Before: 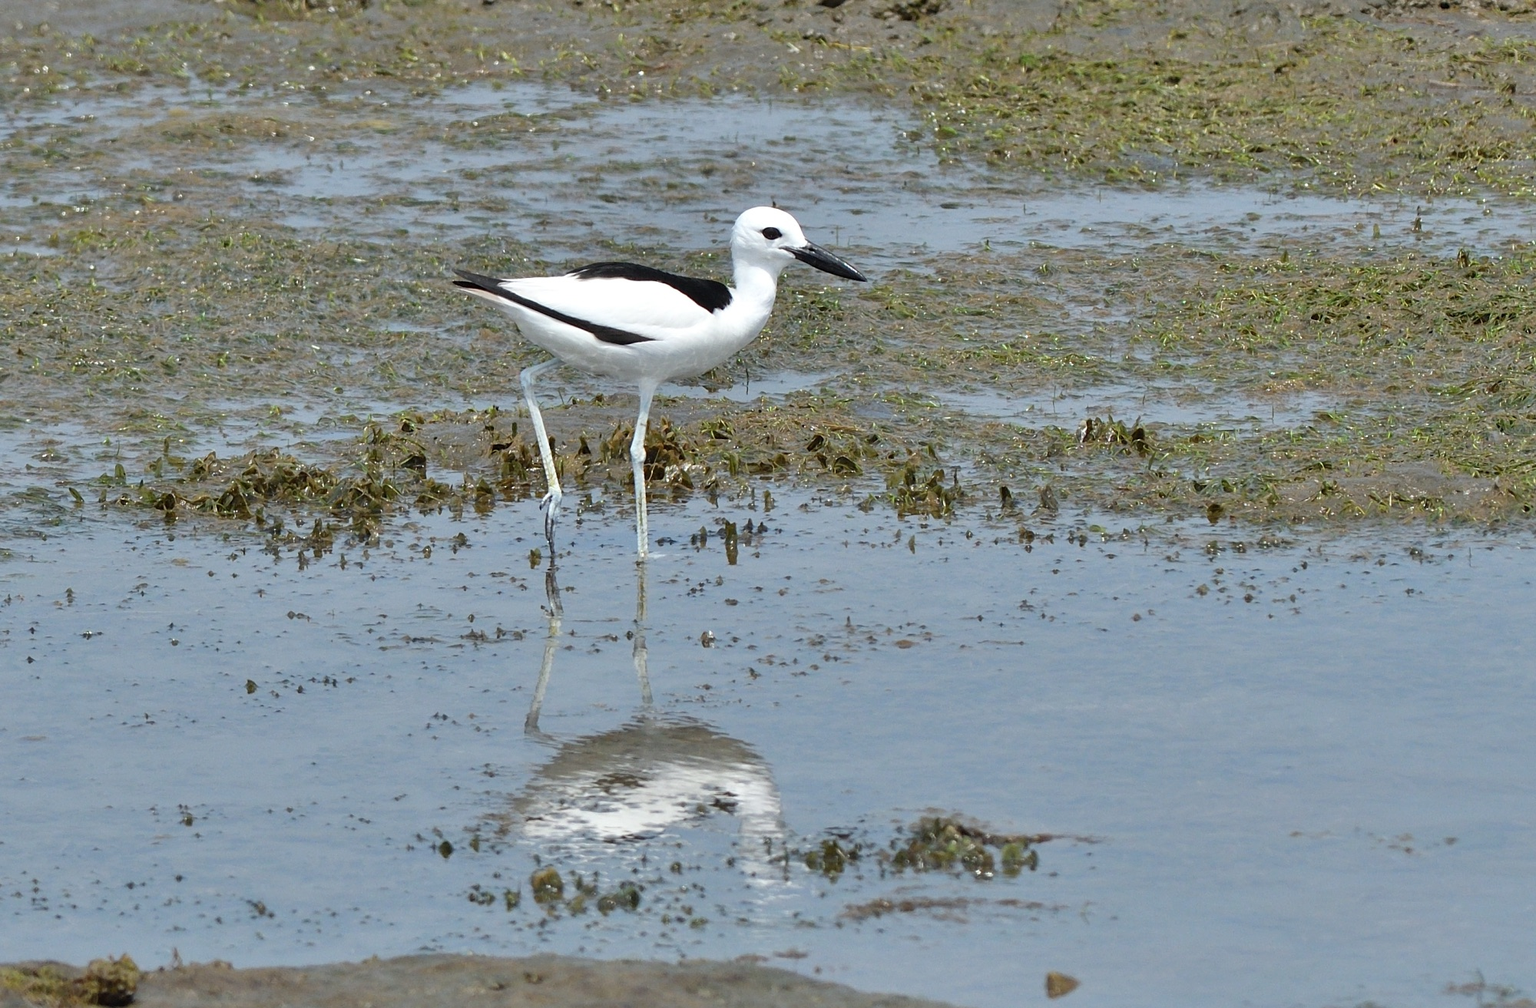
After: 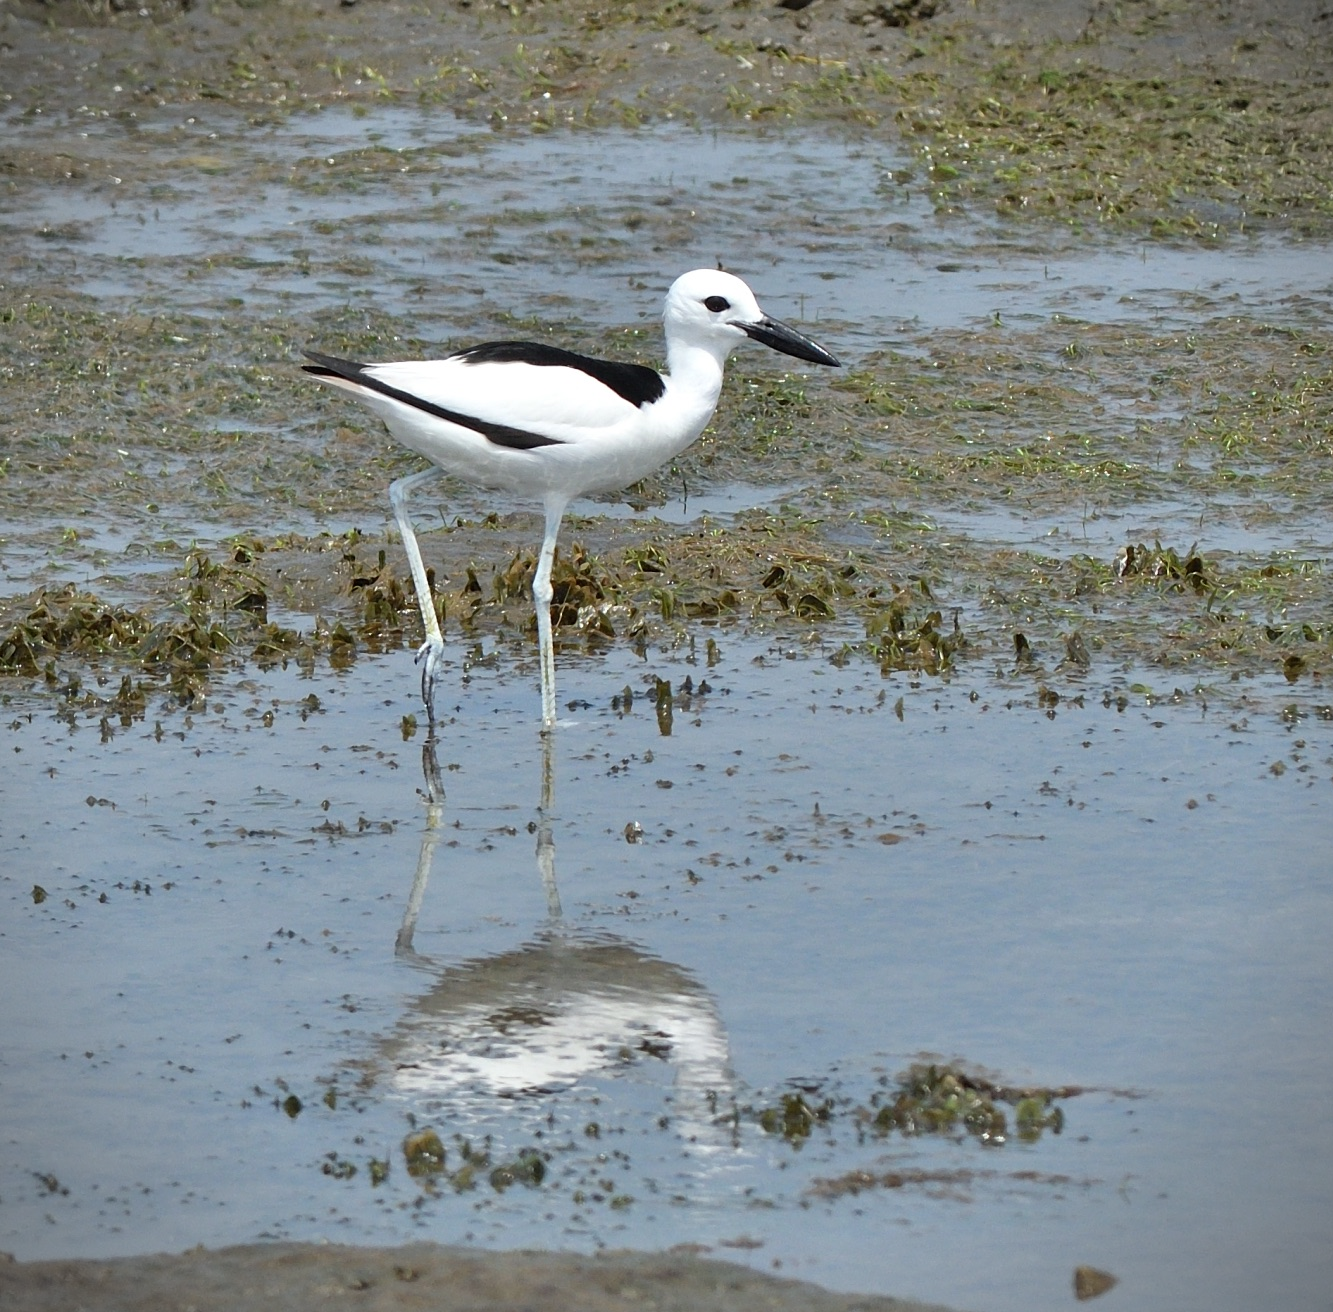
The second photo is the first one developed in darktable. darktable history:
vignetting: fall-off start 91.19%
crop and rotate: left 14.436%, right 18.898%
